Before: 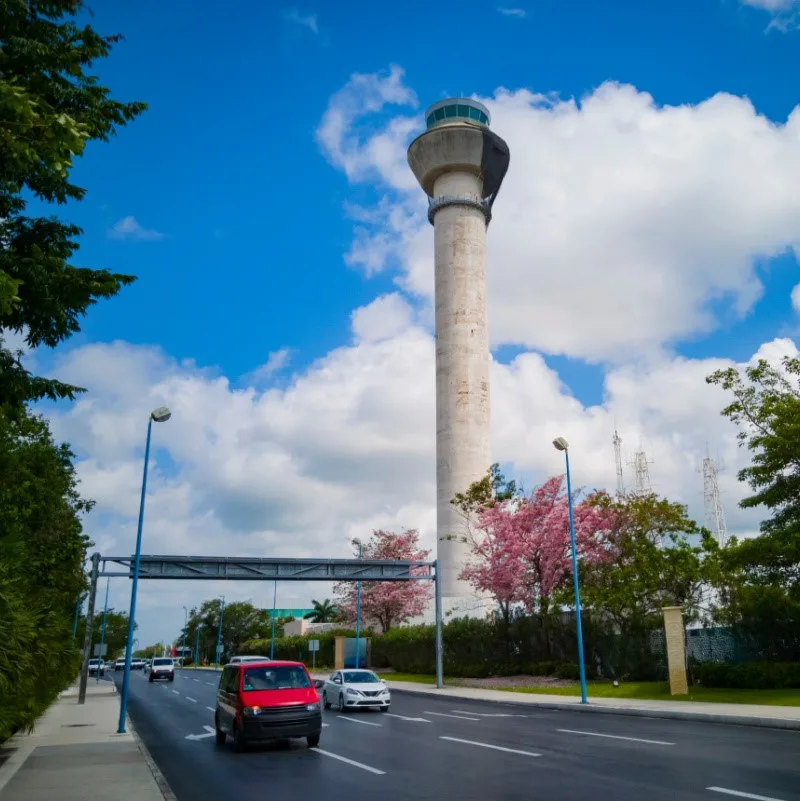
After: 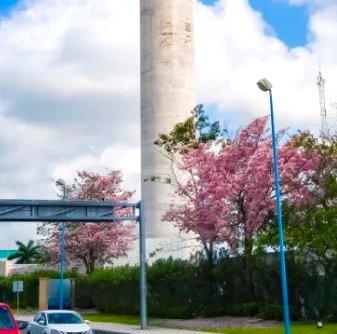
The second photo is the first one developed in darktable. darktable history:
crop: left 37.099%, top 44.893%, right 20.688%, bottom 13.375%
color balance rgb: shadows lift › chroma 5.427%, shadows lift › hue 239.31°, perceptual saturation grading › global saturation 0.649%, perceptual brilliance grading › global brilliance 10.972%, global vibrance 14.398%
